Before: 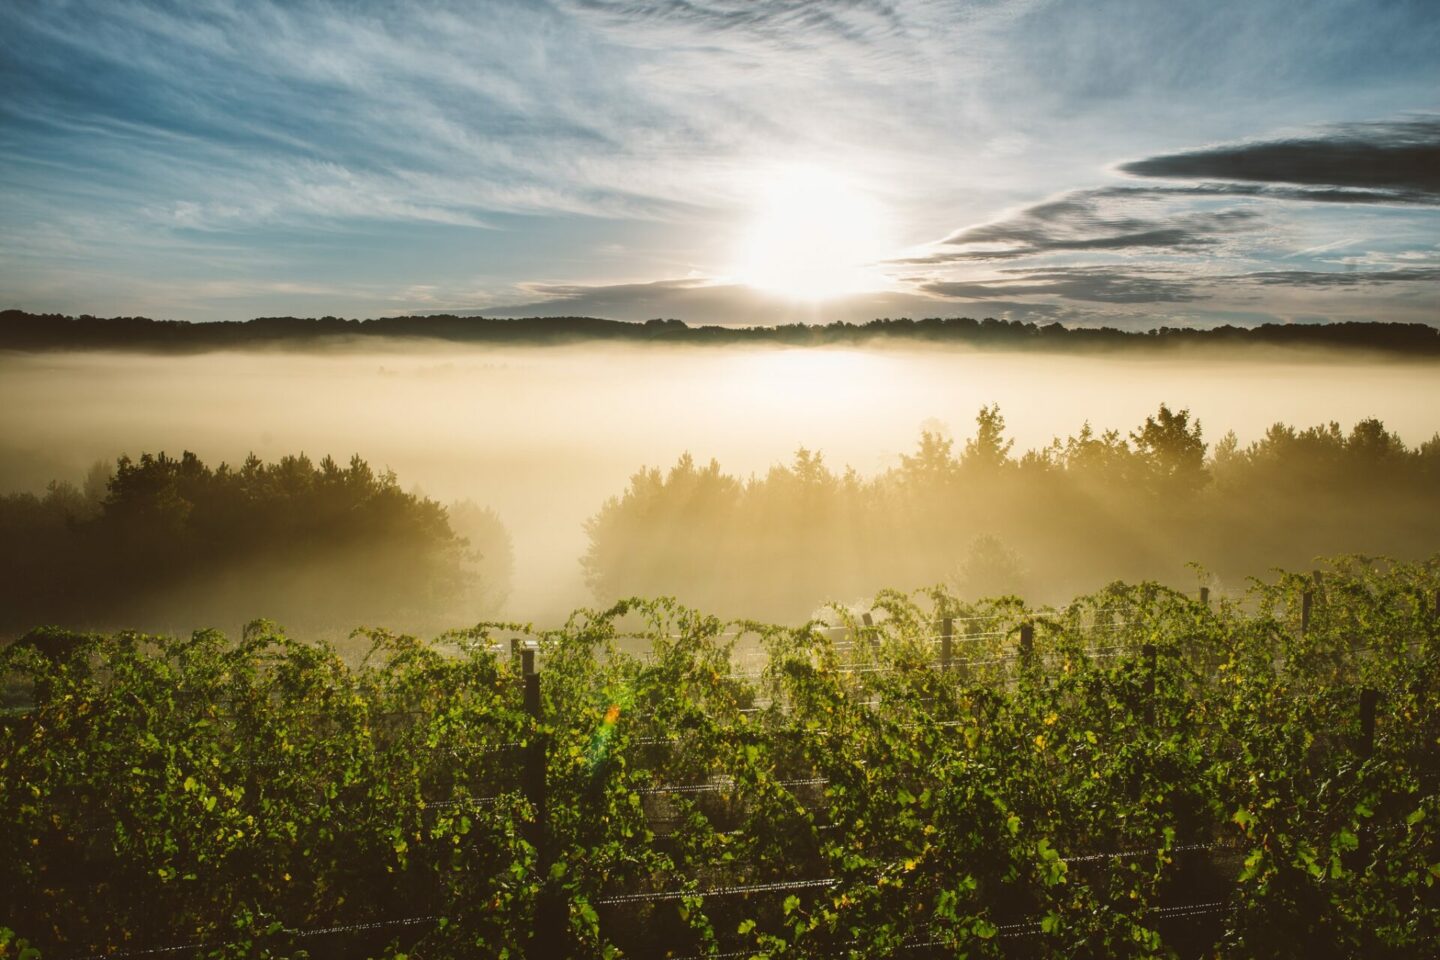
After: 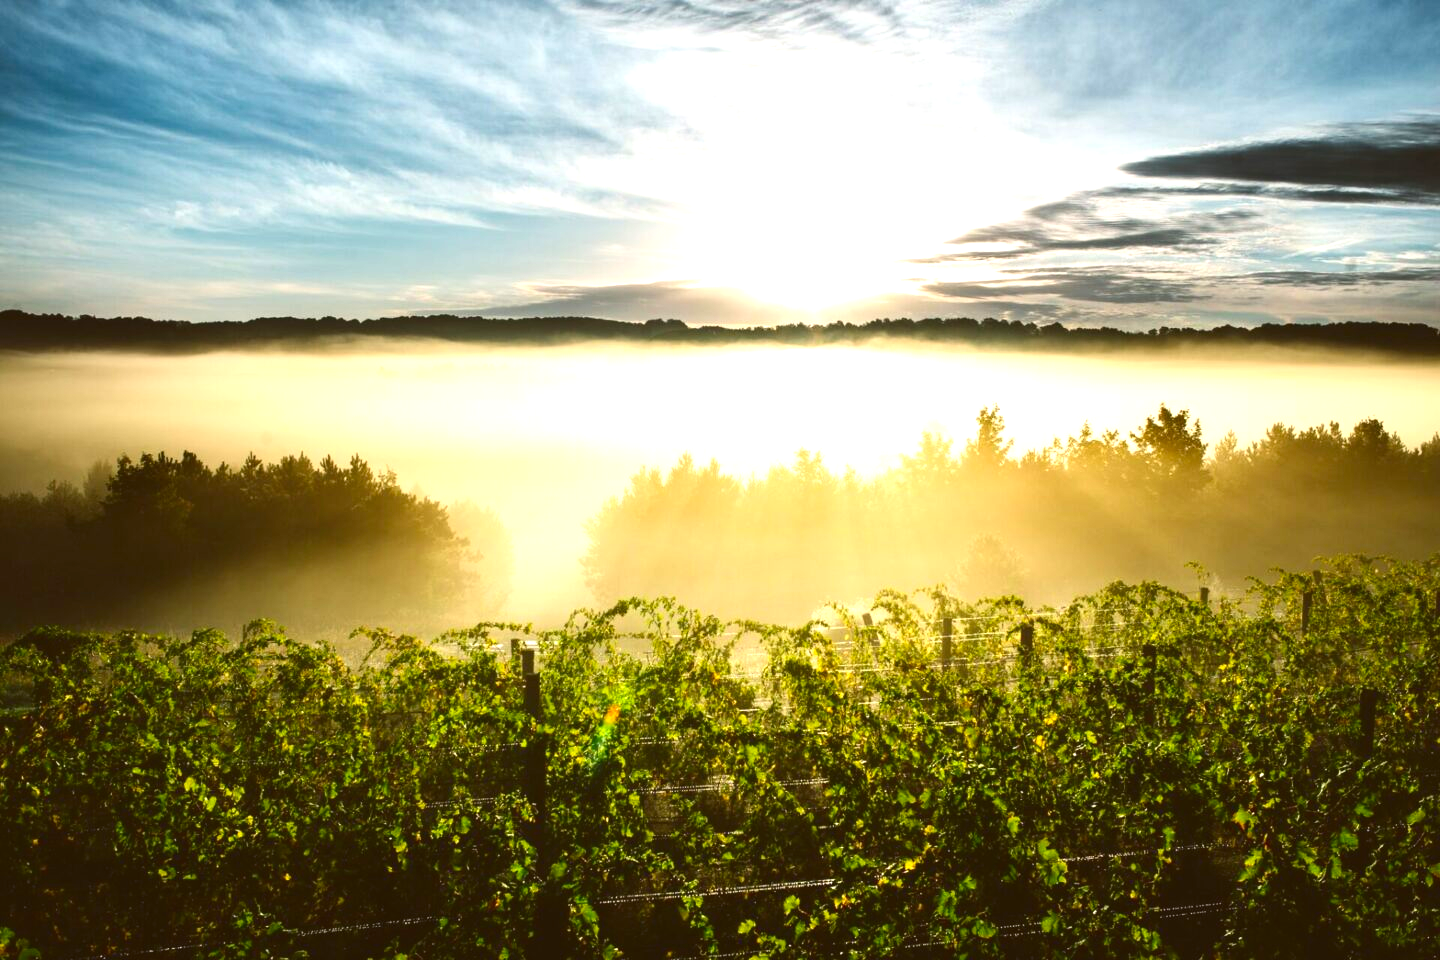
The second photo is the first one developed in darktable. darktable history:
exposure: black level correction 0, exposure 0.9 EV, compensate highlight preservation false
contrast brightness saturation: contrast 0.12, brightness -0.12, saturation 0.2
